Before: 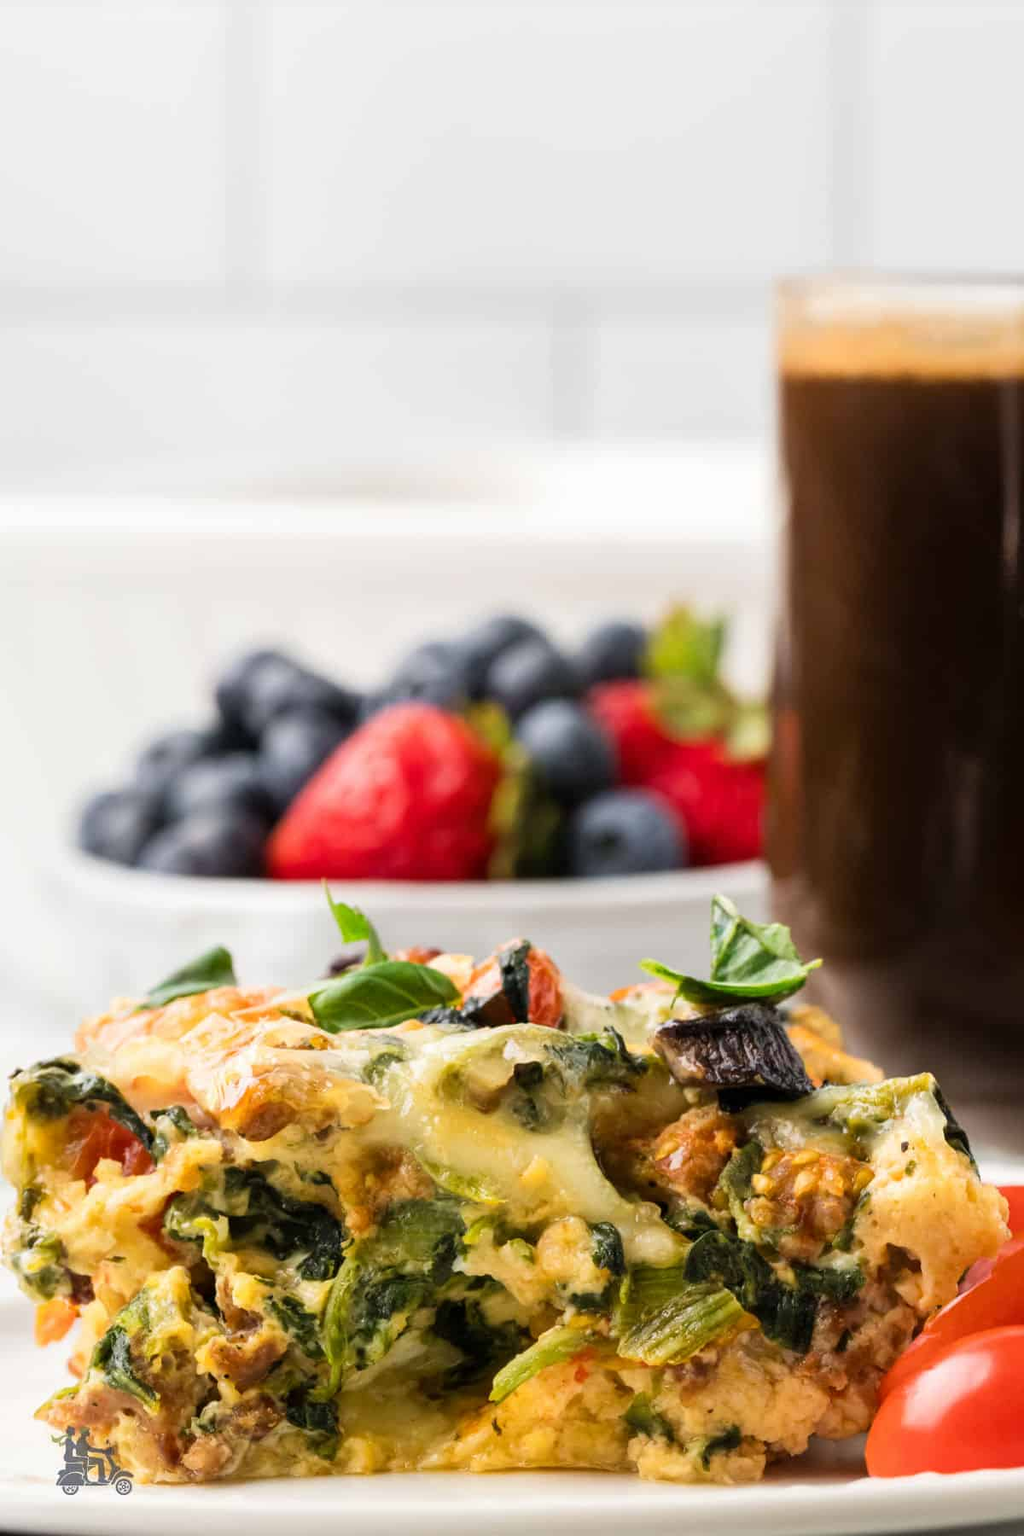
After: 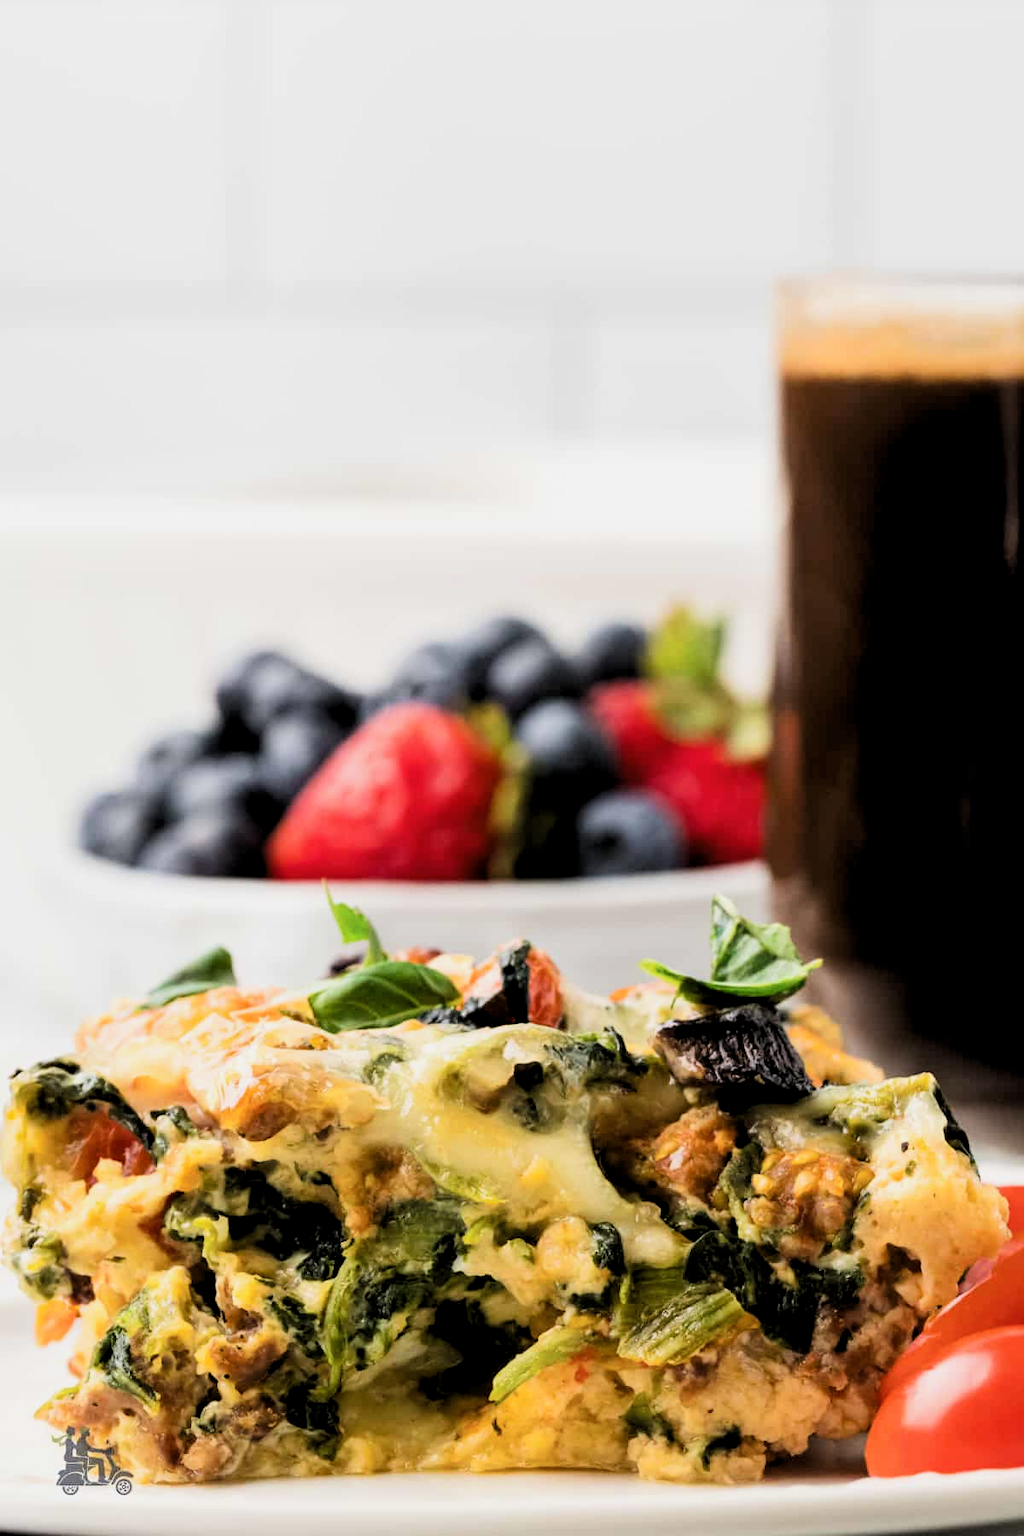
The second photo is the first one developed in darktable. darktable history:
filmic rgb: black relative exposure -16 EV, white relative exposure 6.29 EV, hardness 5.1, contrast 1.35
levels: levels [0.026, 0.507, 0.987]
